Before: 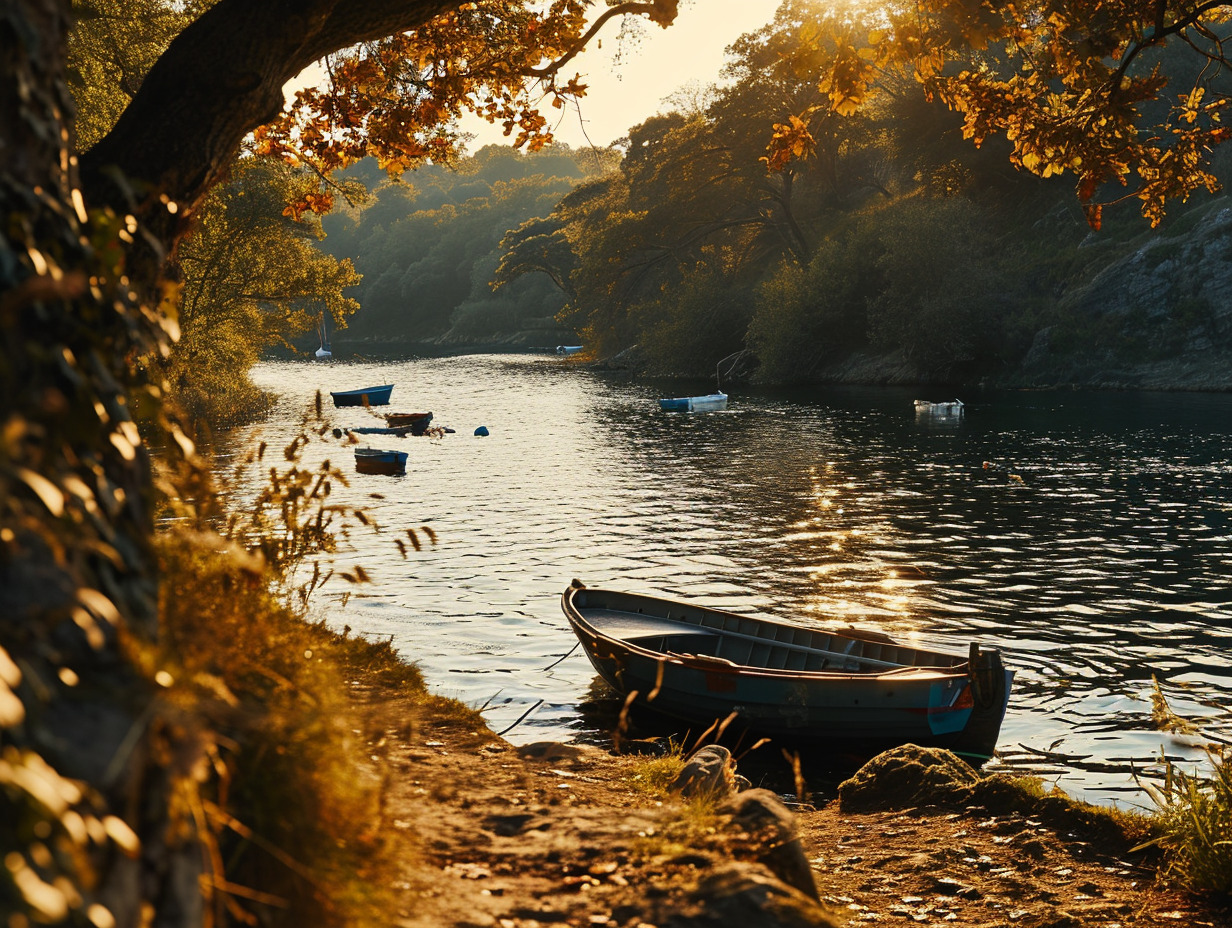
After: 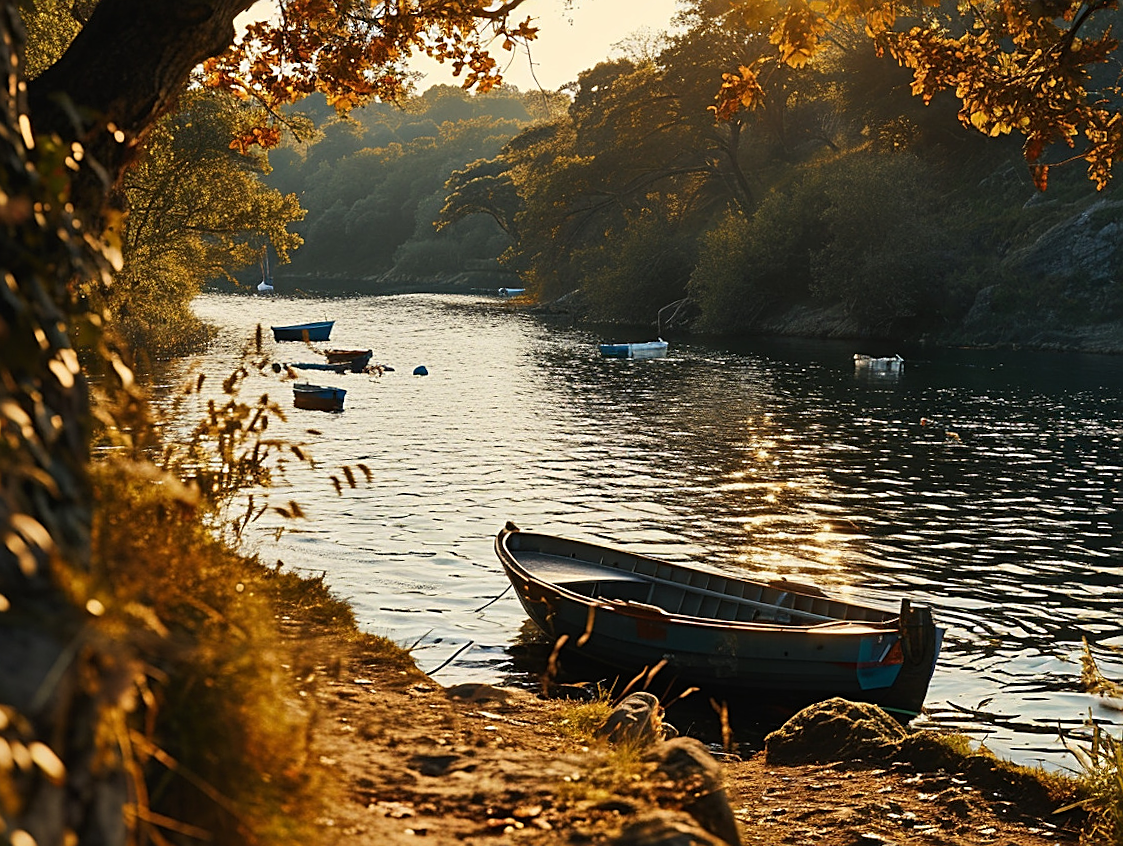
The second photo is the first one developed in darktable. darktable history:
crop and rotate: angle -1.96°, left 3.097%, top 4.154%, right 1.586%, bottom 0.529%
sharpen: on, module defaults
